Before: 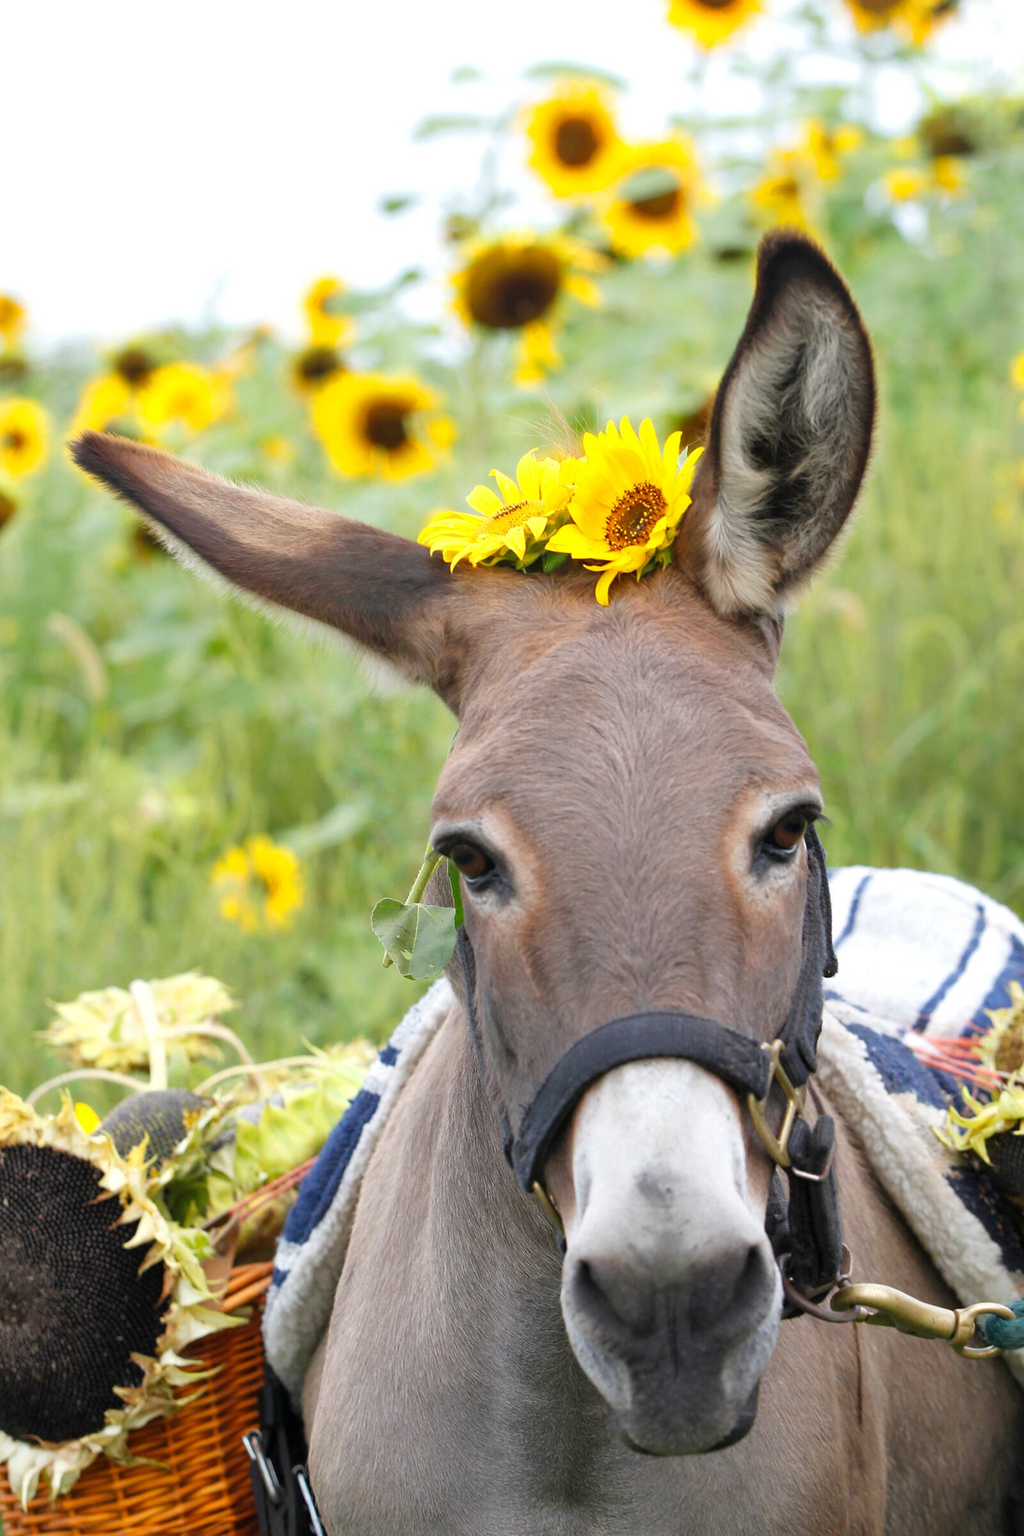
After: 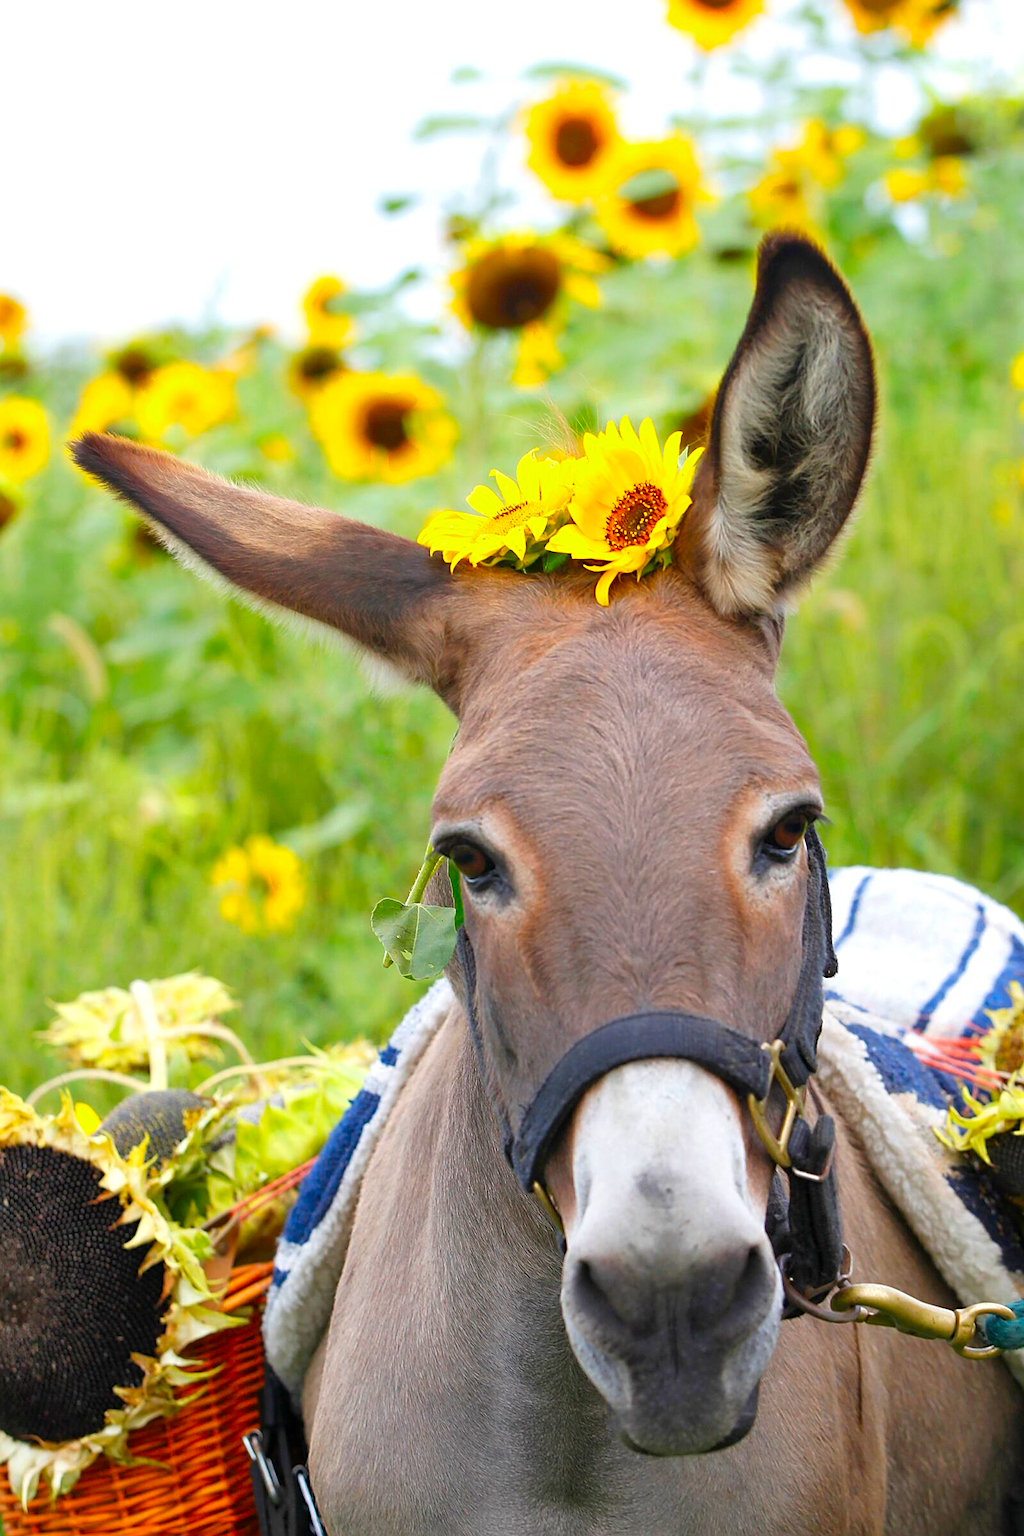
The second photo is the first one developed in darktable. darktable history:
sharpen: on, module defaults
tone equalizer: on, module defaults
contrast brightness saturation: saturation 0.518
